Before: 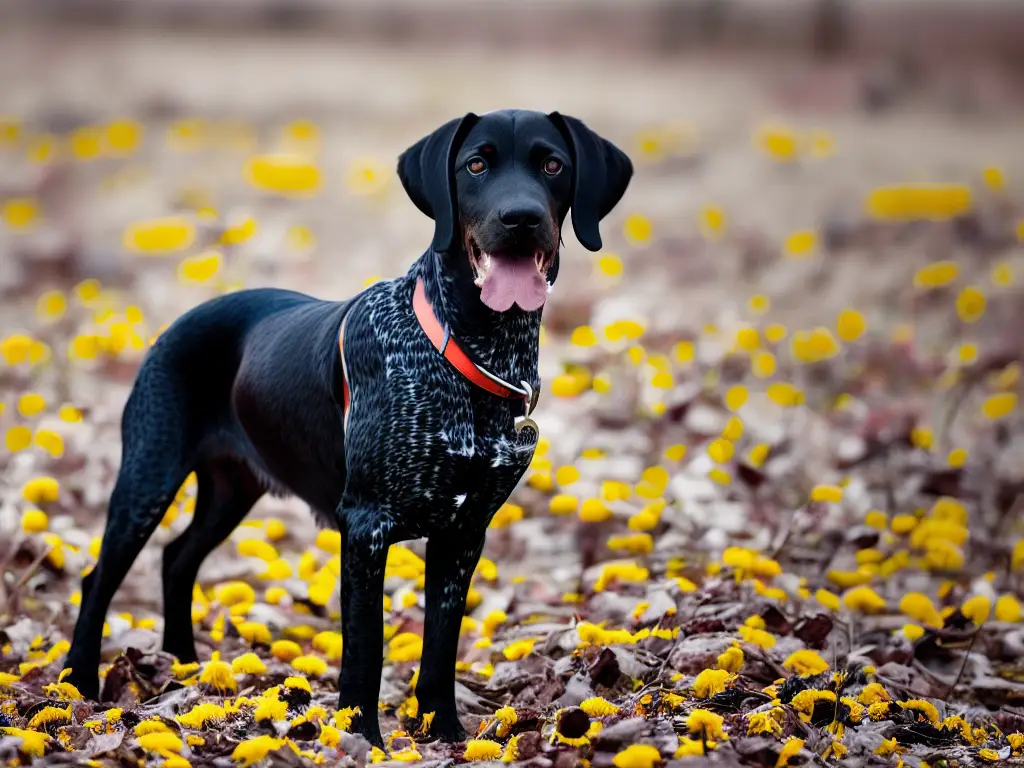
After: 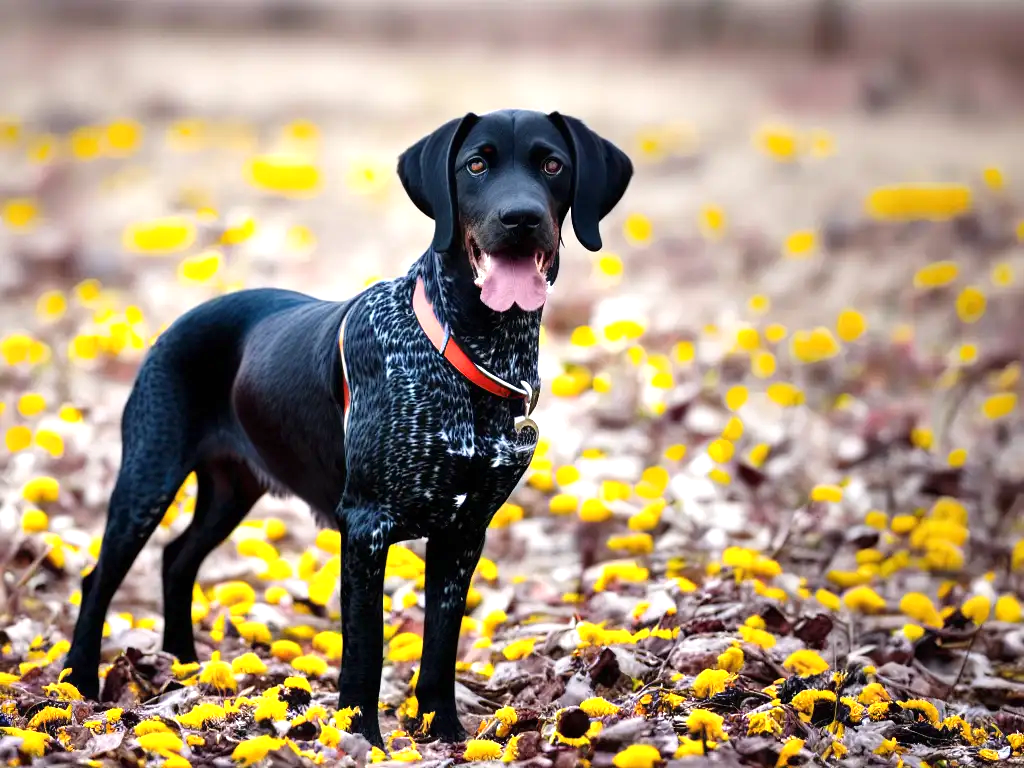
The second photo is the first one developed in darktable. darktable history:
exposure: black level correction 0, exposure 0.701 EV, compensate highlight preservation false
